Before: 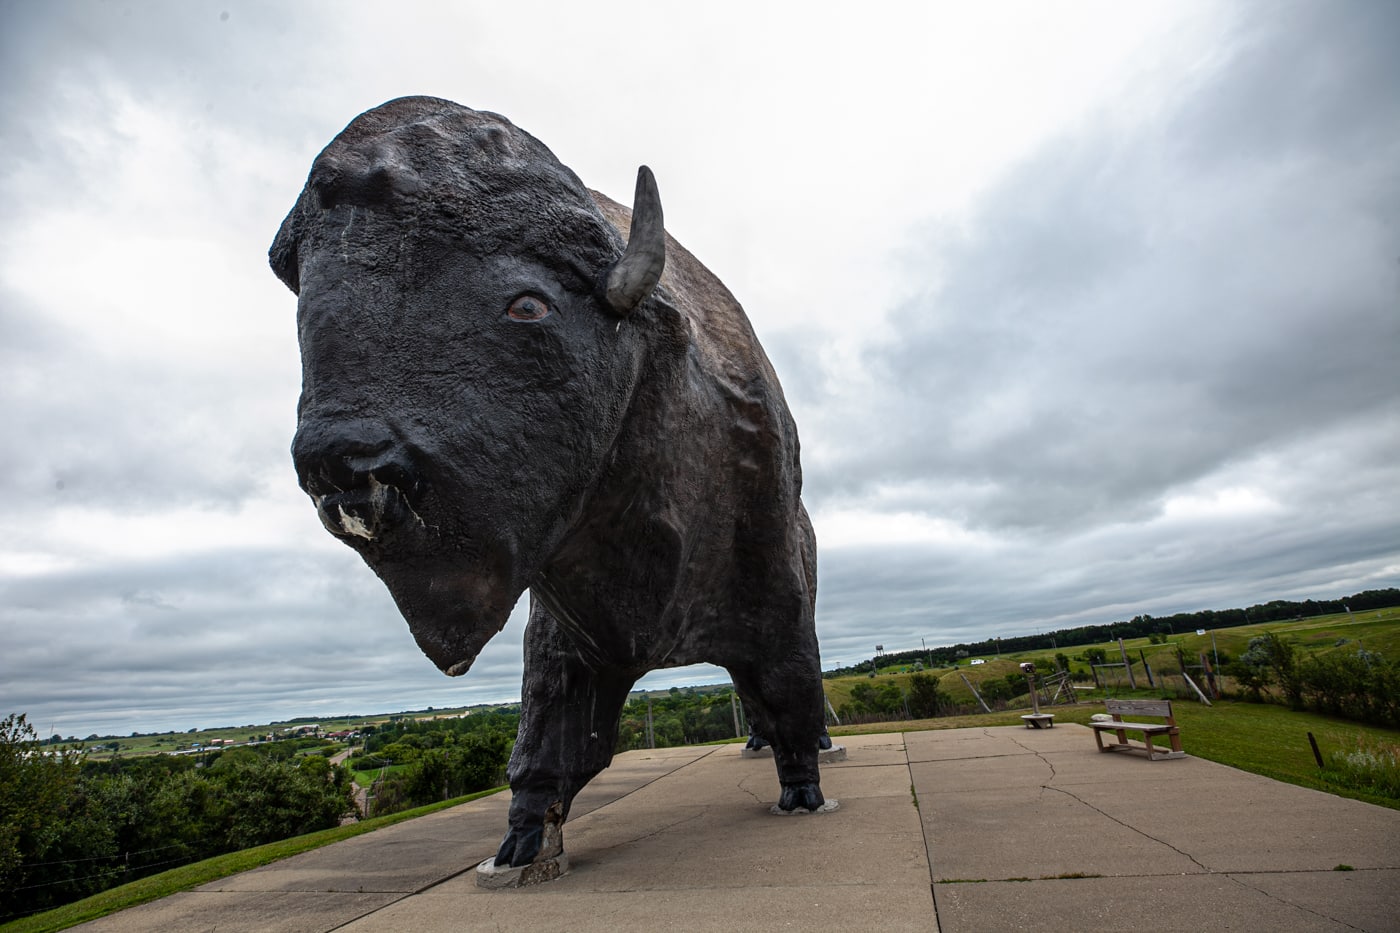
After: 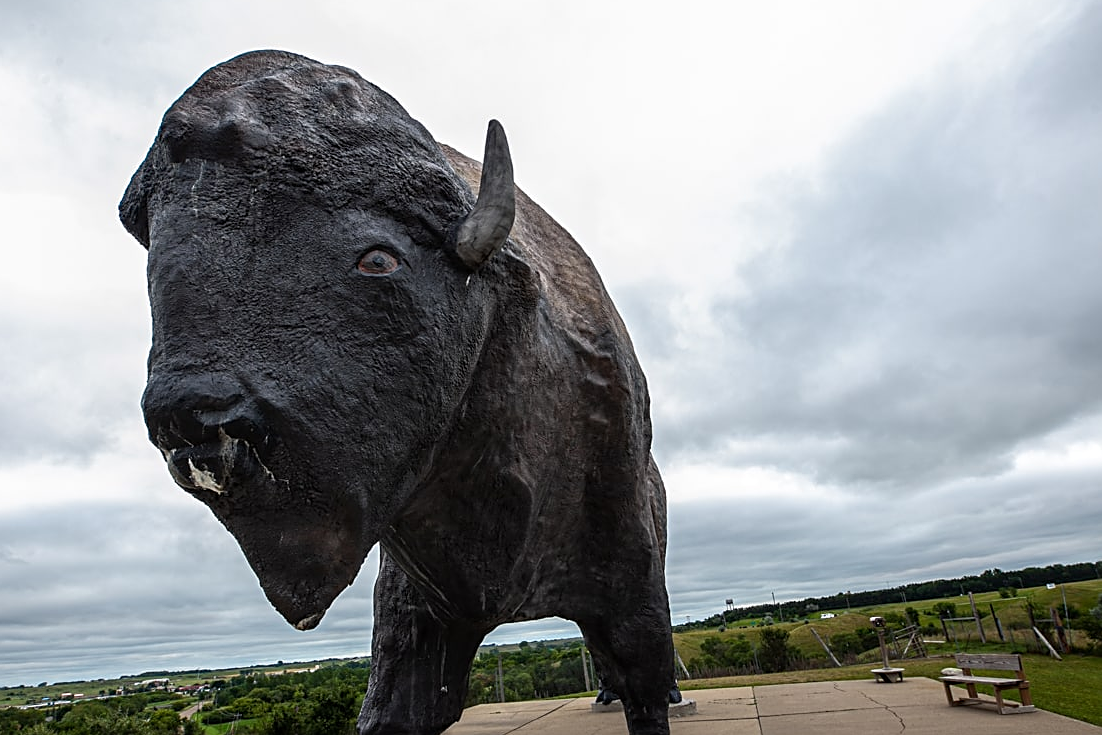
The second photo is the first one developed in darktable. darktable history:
crop and rotate: left 10.774%, top 5.097%, right 10.448%, bottom 16.094%
sharpen: on, module defaults
